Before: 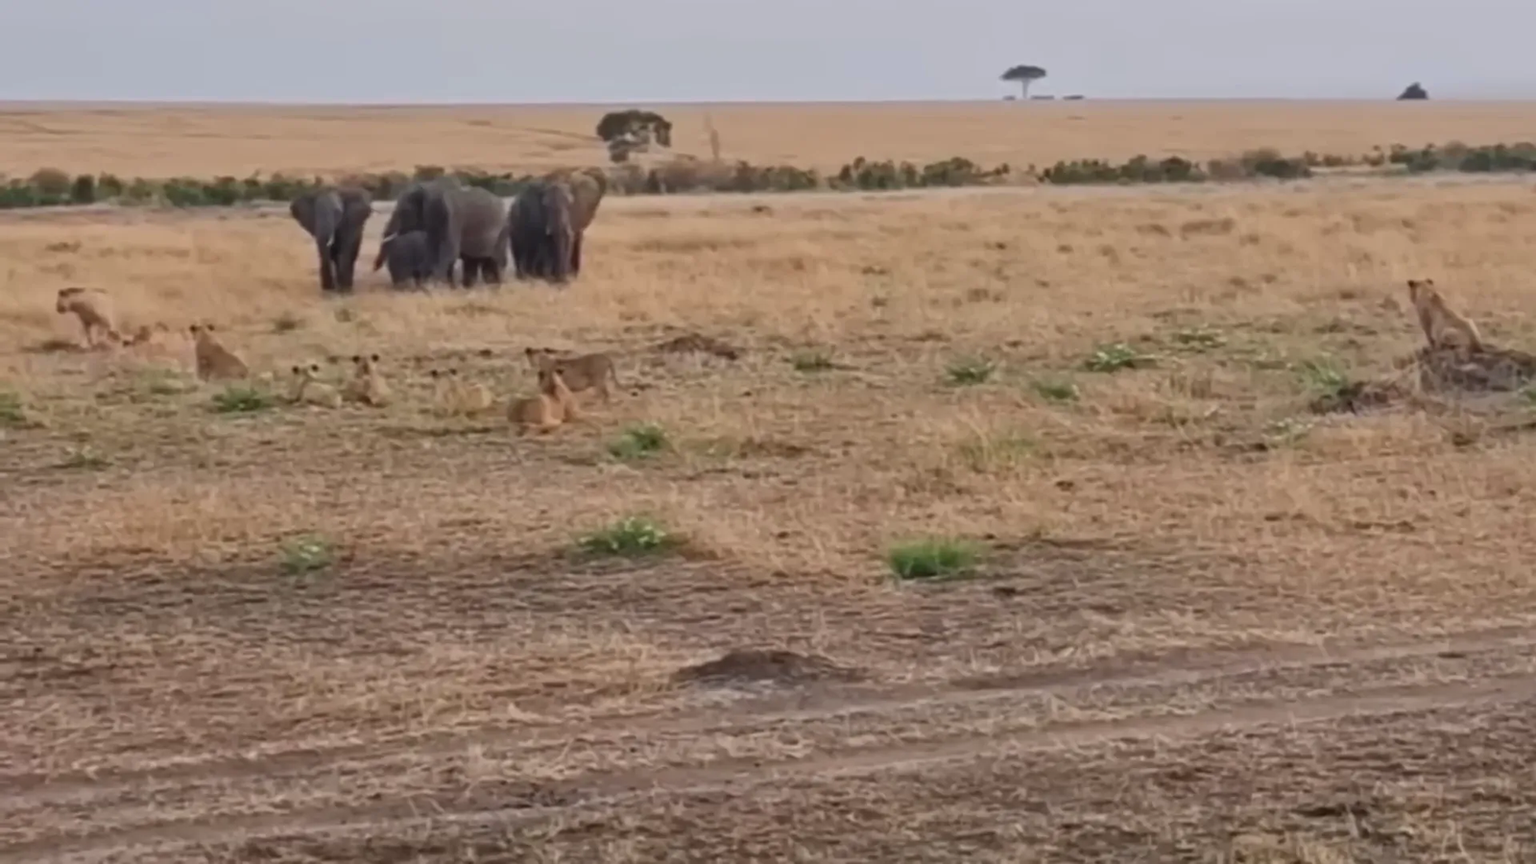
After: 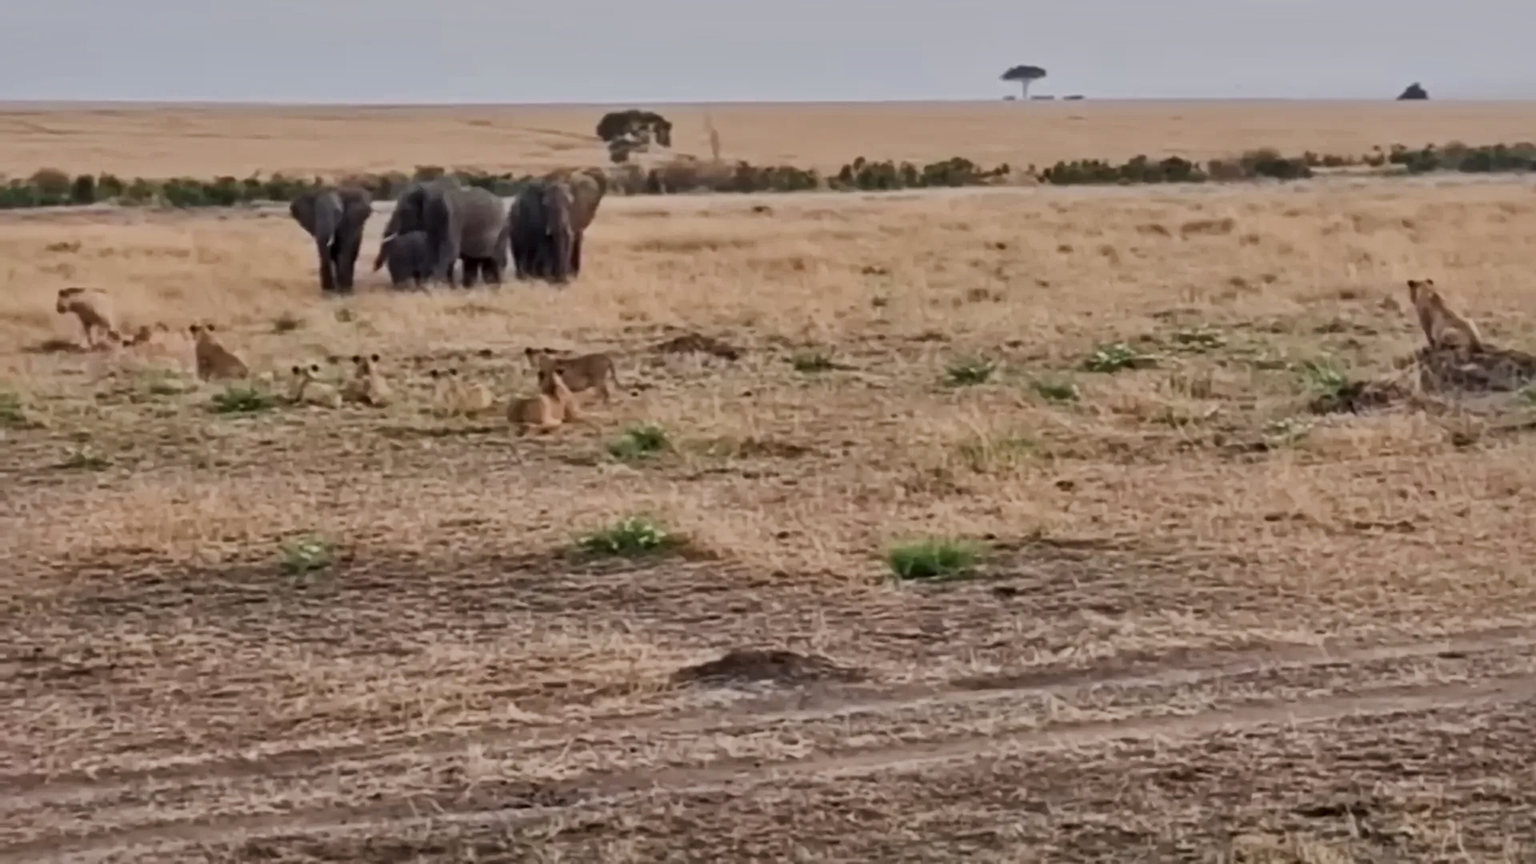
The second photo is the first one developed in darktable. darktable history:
local contrast: mode bilateral grid, contrast 20, coarseness 50, detail 159%, midtone range 0.2
filmic rgb: black relative exposure -16 EV, white relative exposure 6.92 EV, hardness 4.7
